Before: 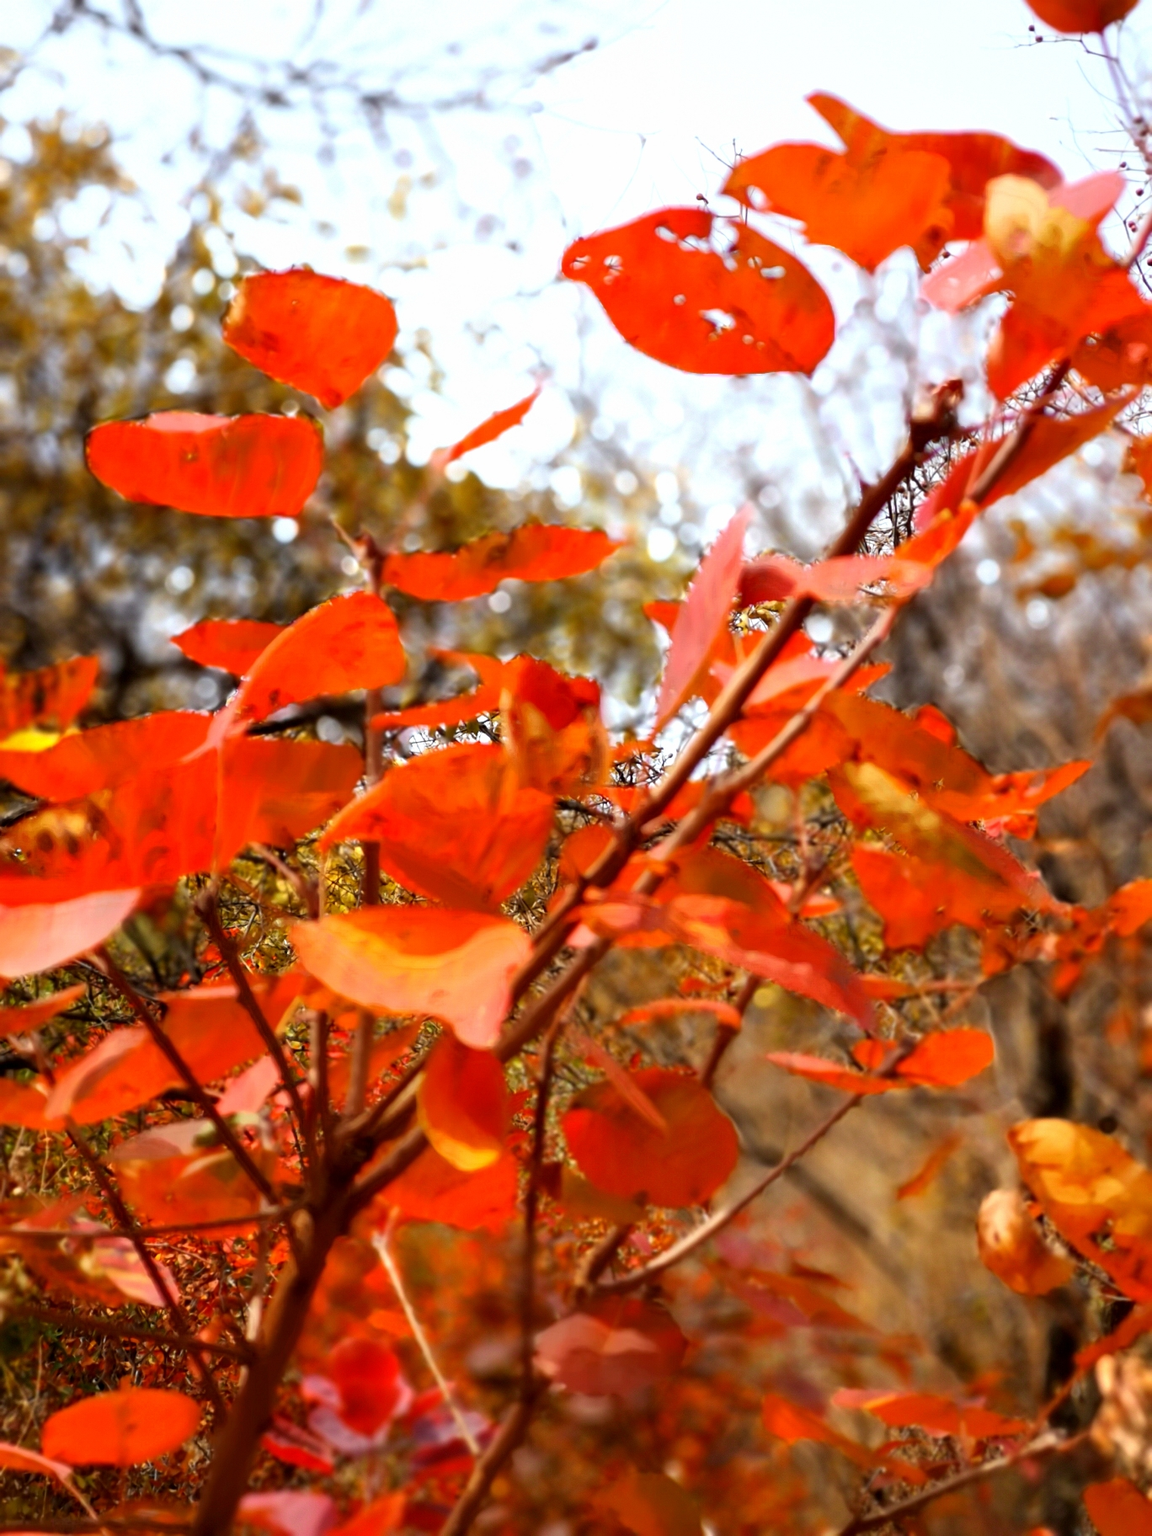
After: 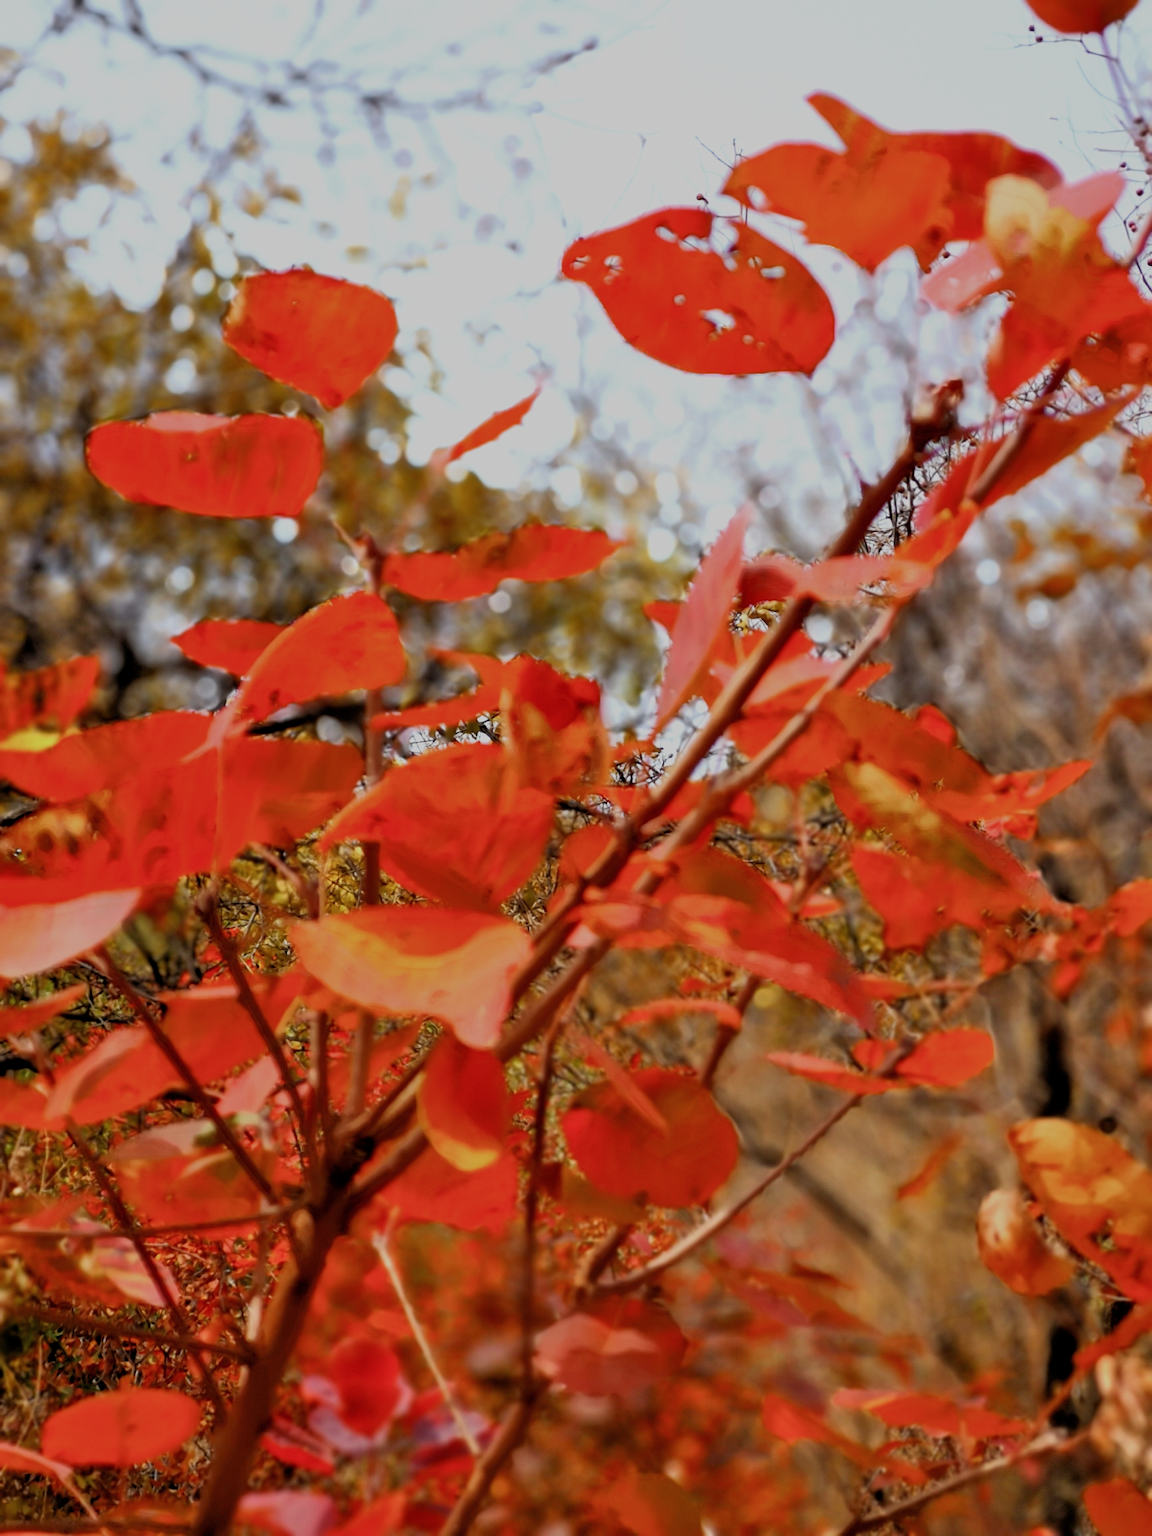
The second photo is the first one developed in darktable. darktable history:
filmic rgb: middle gray luminance 28.88%, black relative exposure -10.37 EV, white relative exposure 5.49 EV, target black luminance 0%, hardness 3.93, latitude 2.04%, contrast 1.12, highlights saturation mix 3.61%, shadows ↔ highlights balance 14.74%, add noise in highlights 0.002, preserve chrominance max RGB, color science v3 (2019), use custom middle-gray values true, contrast in highlights soft
tone equalizer: -7 EV 0.15 EV, -6 EV 0.613 EV, -5 EV 1.18 EV, -4 EV 1.33 EV, -3 EV 1.15 EV, -2 EV 0.6 EV, -1 EV 0.145 EV
